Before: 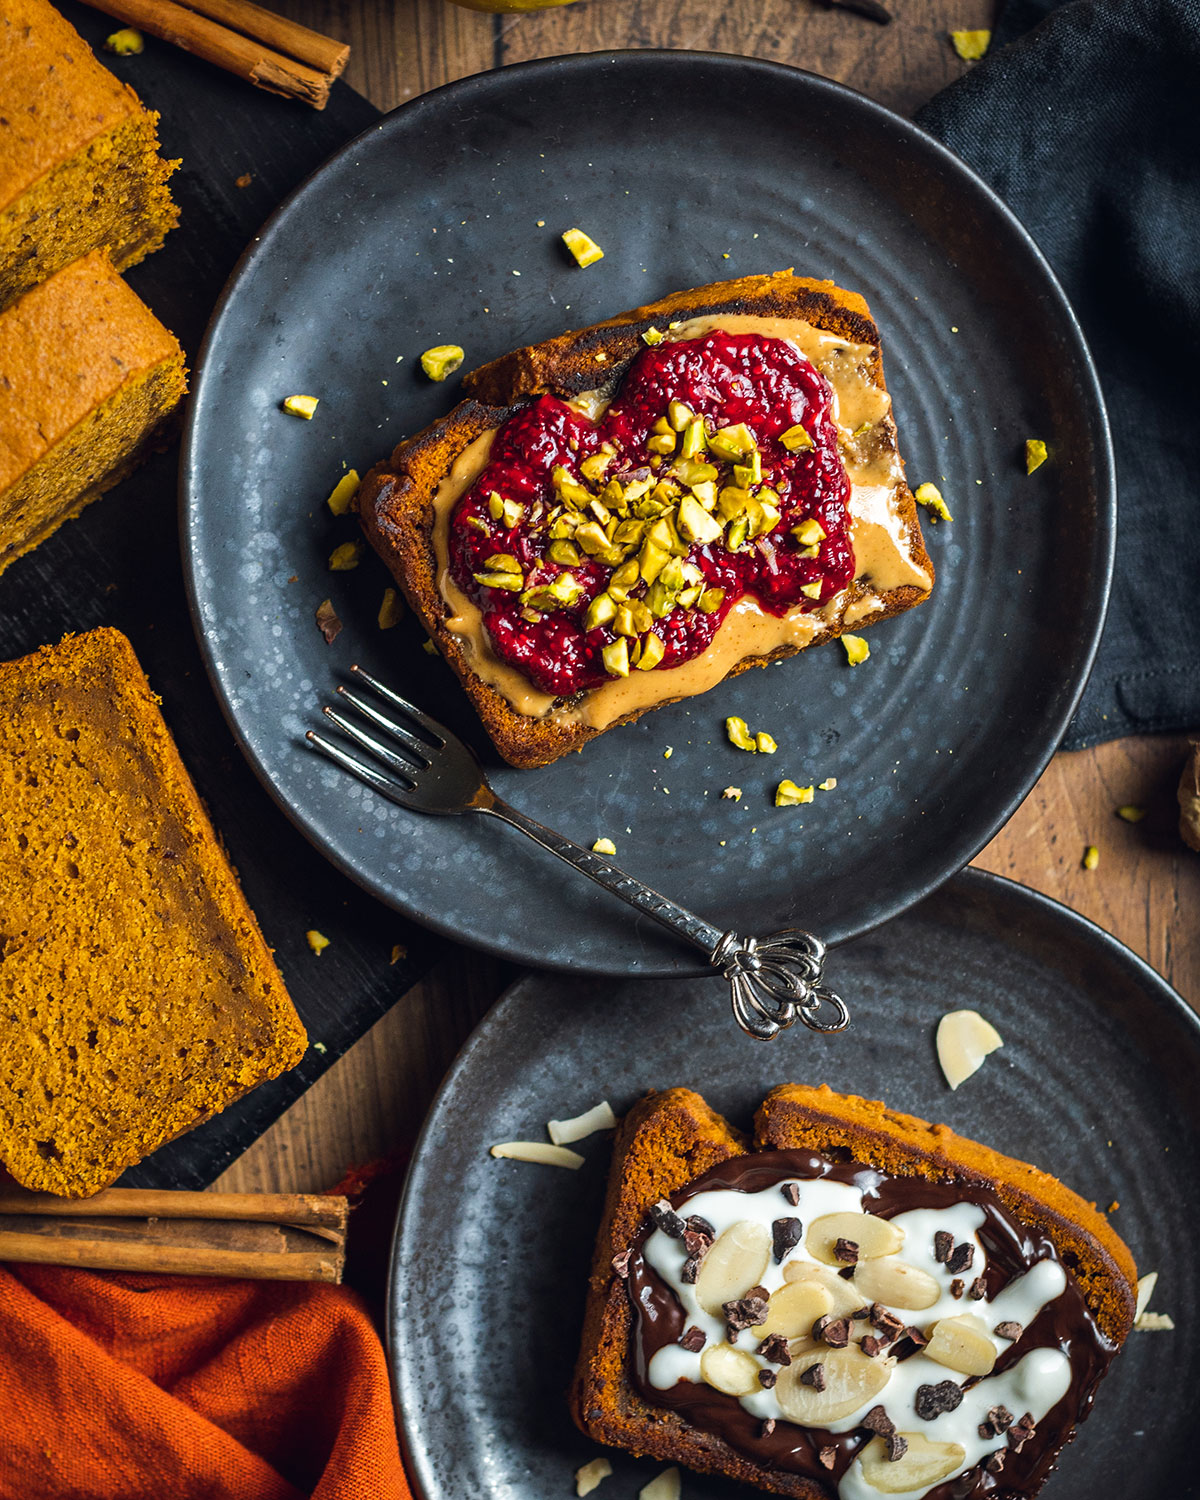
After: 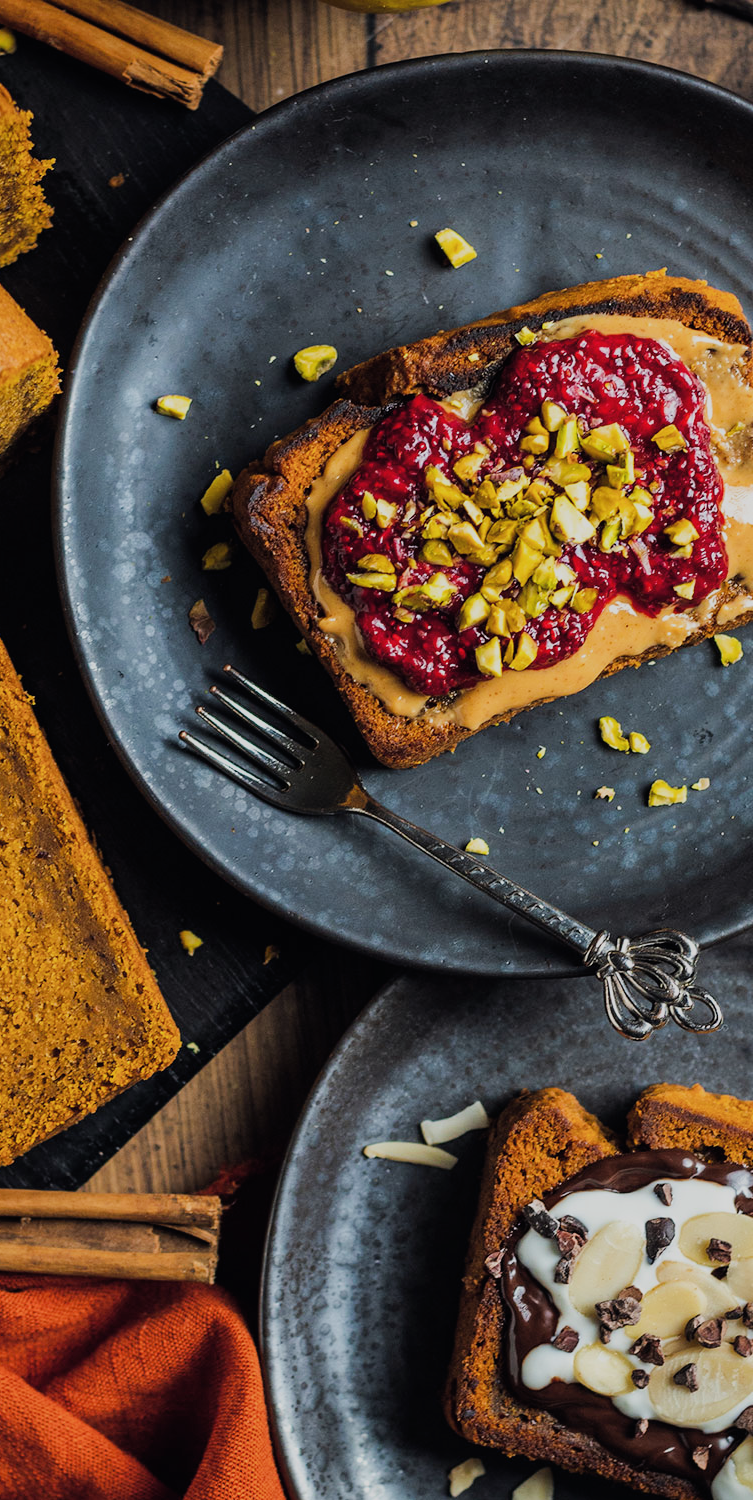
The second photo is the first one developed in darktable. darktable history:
exposure: black level correction -0.003, exposure 0.04 EV, compensate highlight preservation false
crop: left 10.644%, right 26.528%
filmic rgb: black relative exposure -7.65 EV, white relative exposure 4.56 EV, hardness 3.61
